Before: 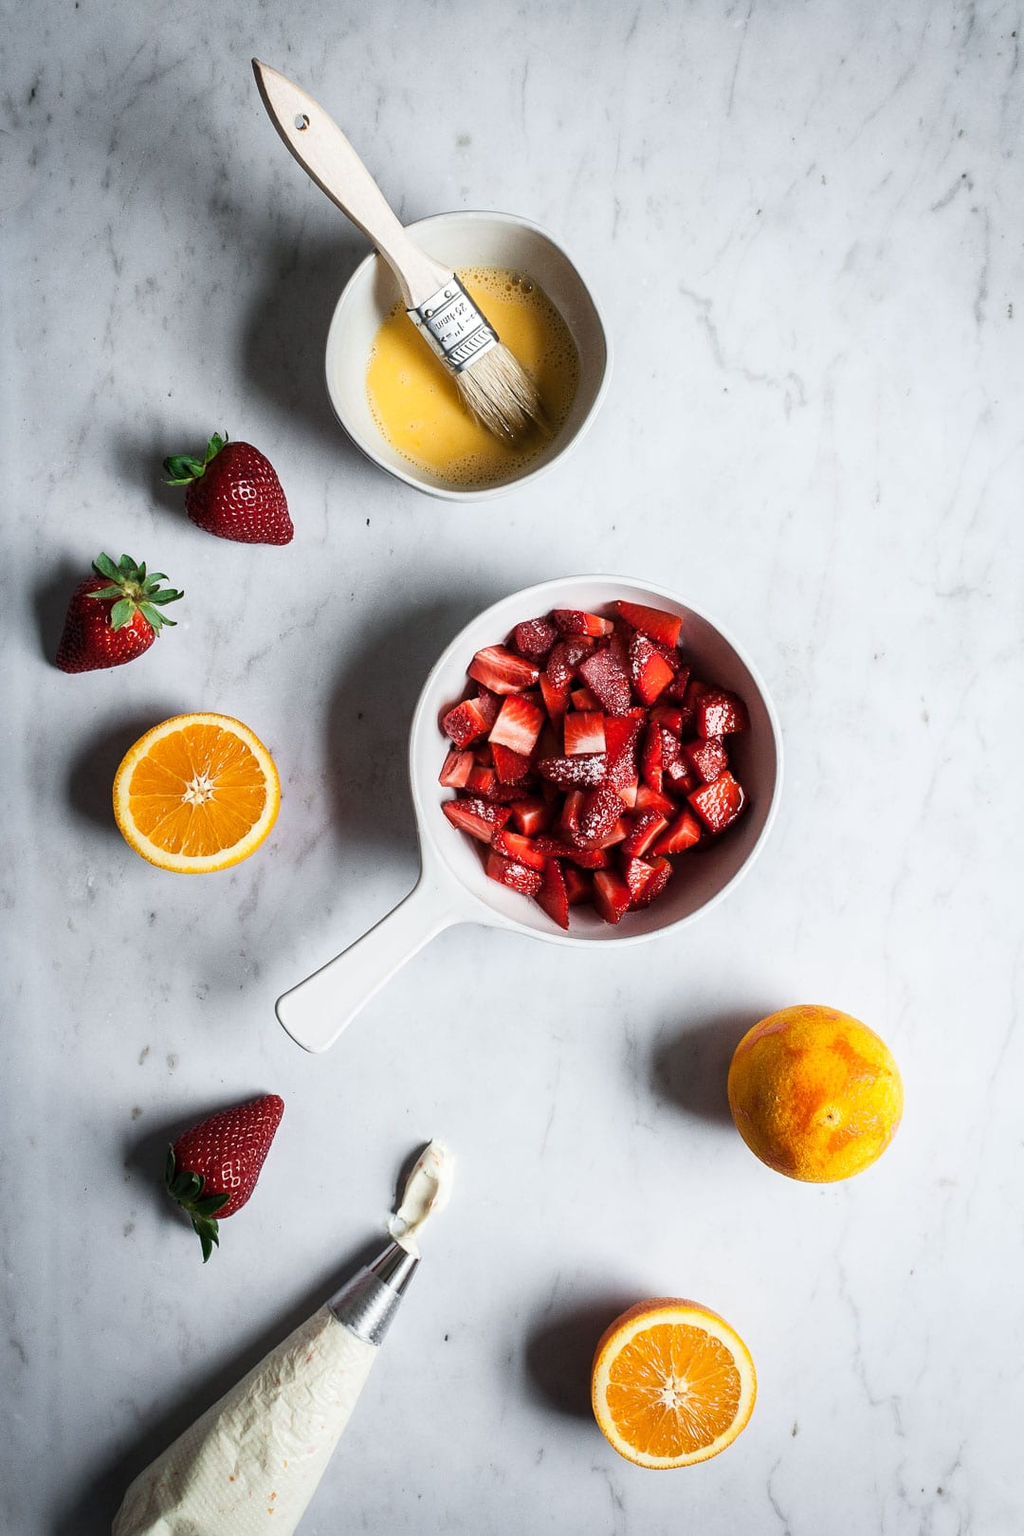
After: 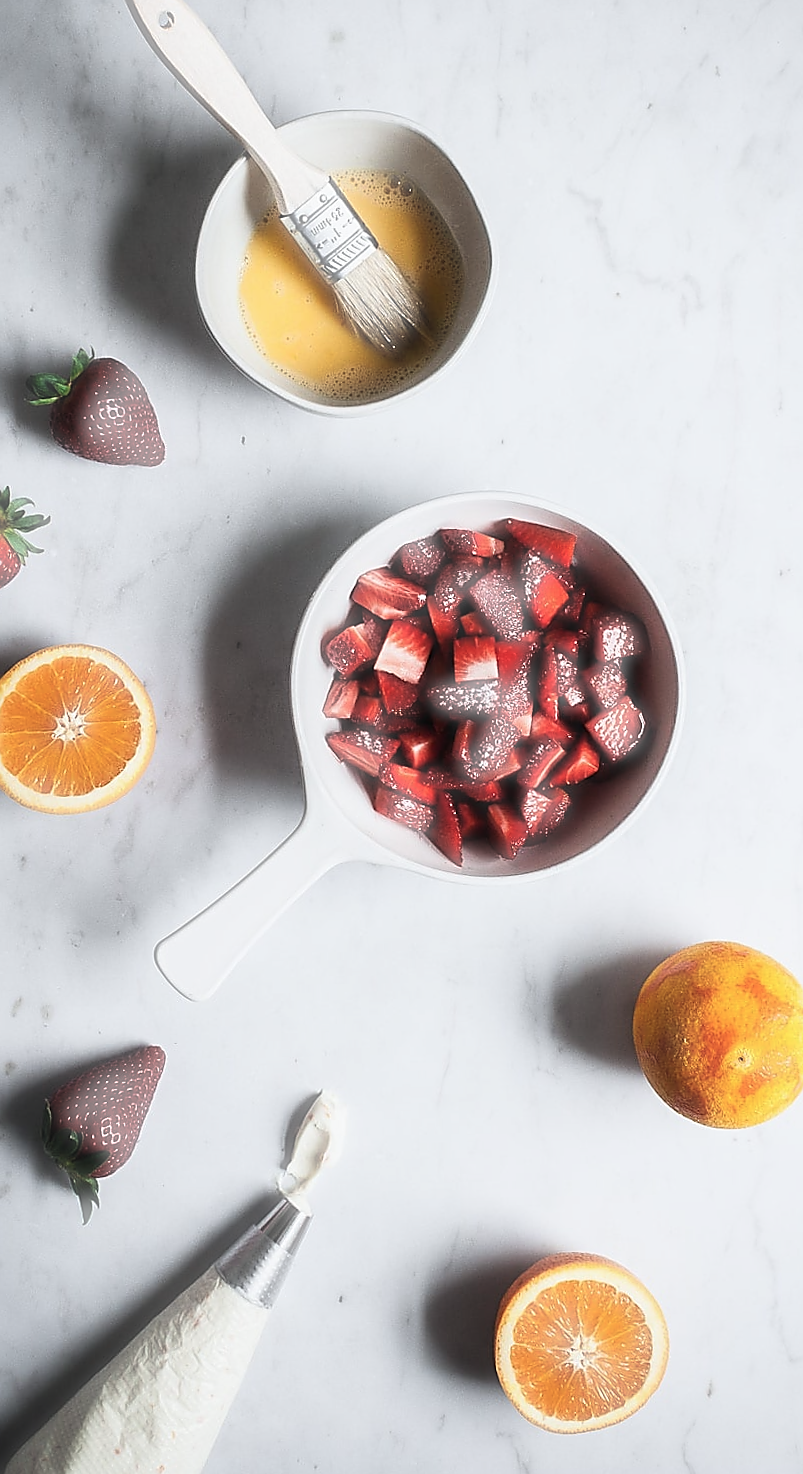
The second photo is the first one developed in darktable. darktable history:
haze removal: strength -0.9, distance 0.225, compatibility mode true, adaptive false
sharpen: radius 1.4, amount 1.25, threshold 0.7
crop and rotate: left 13.15%, top 5.251%, right 12.609%
rotate and perspective: rotation -1°, crop left 0.011, crop right 0.989, crop top 0.025, crop bottom 0.975
